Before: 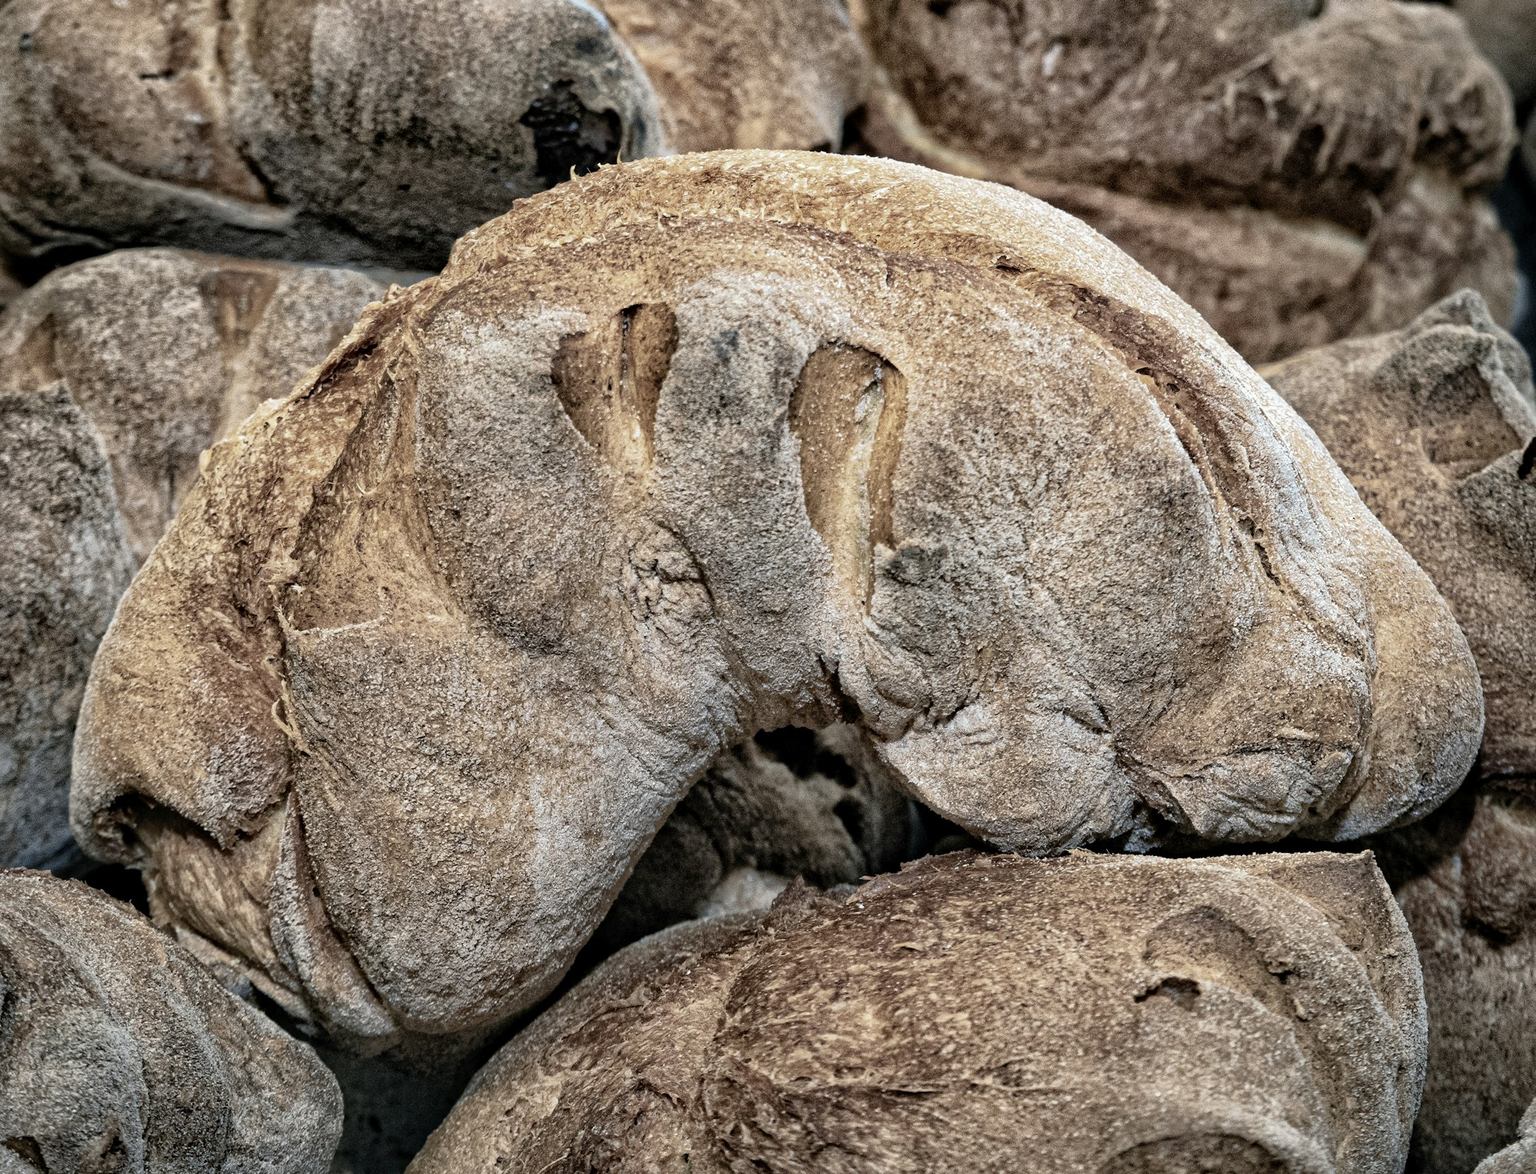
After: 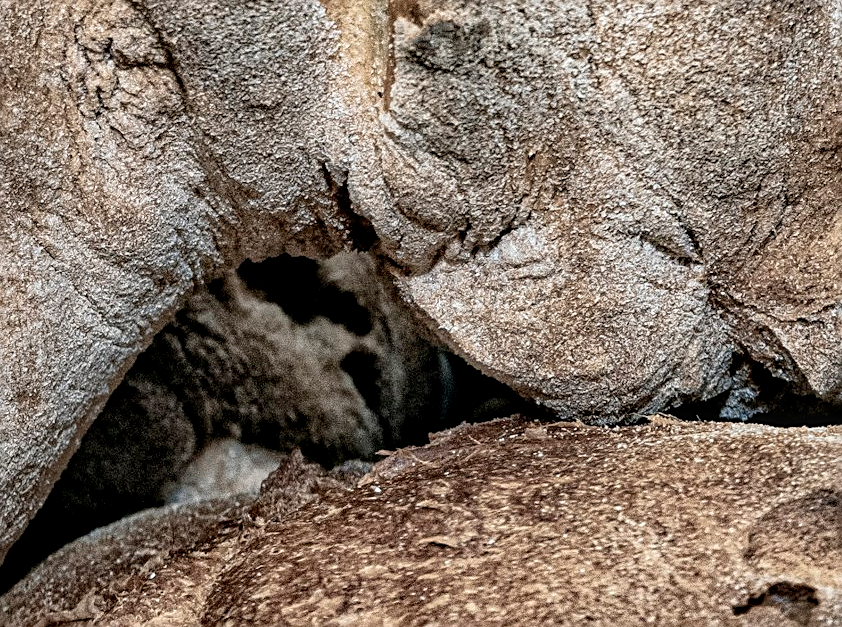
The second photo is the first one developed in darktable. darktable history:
sharpen: on, module defaults
local contrast: on, module defaults
crop: left 37.221%, top 45.169%, right 20.63%, bottom 13.777%
